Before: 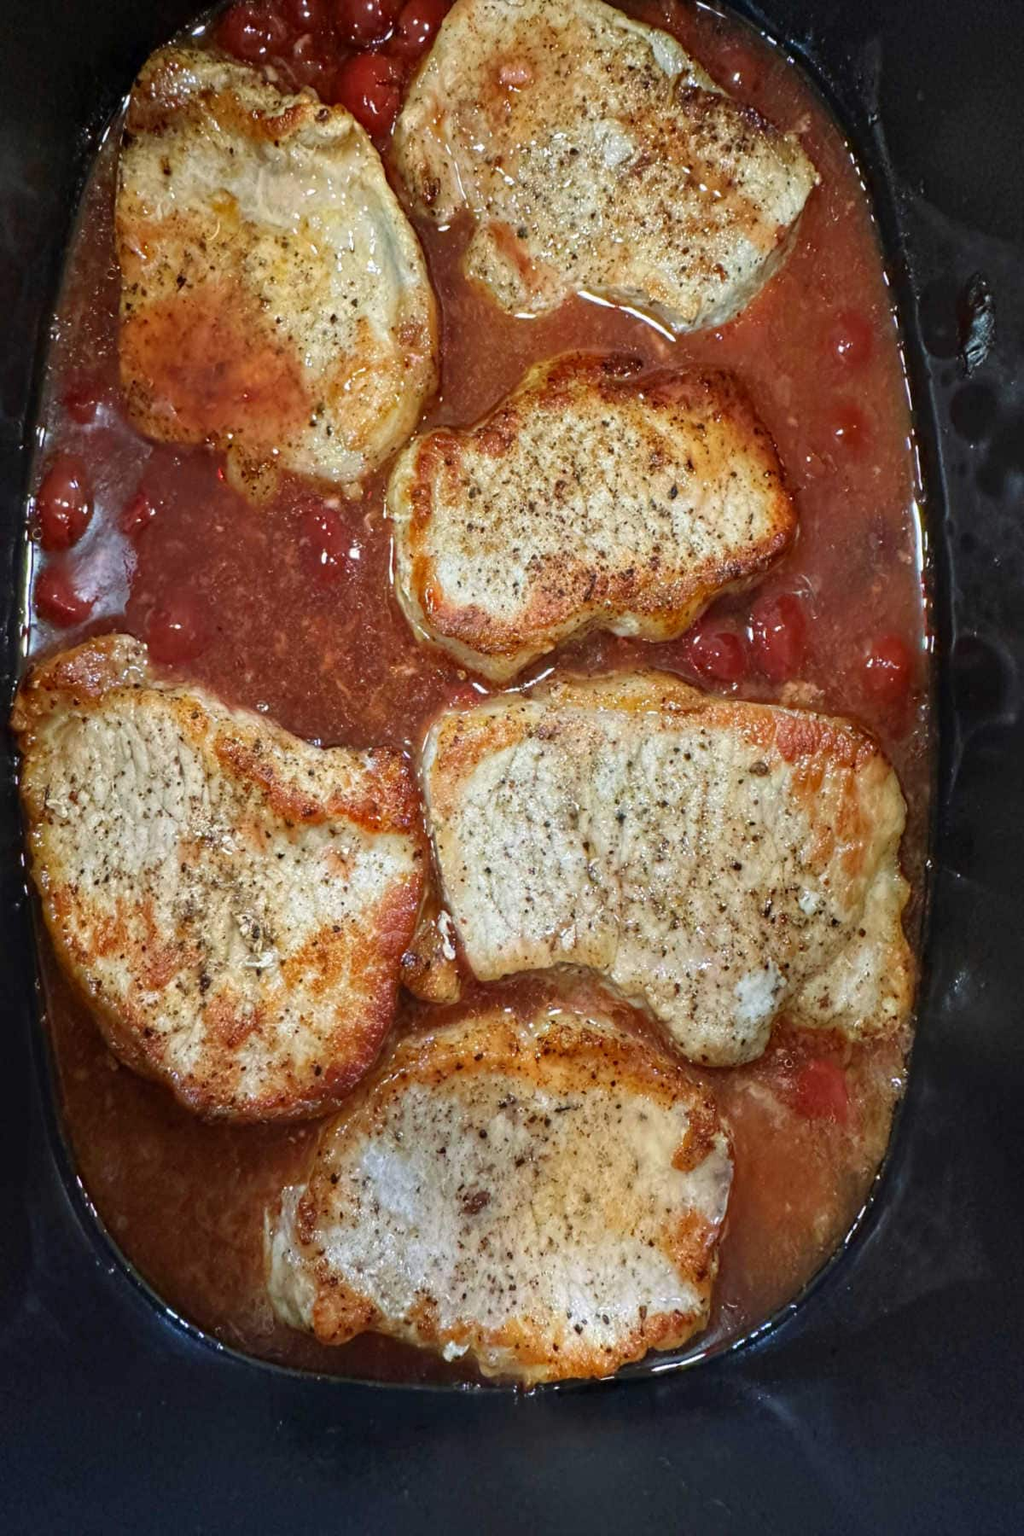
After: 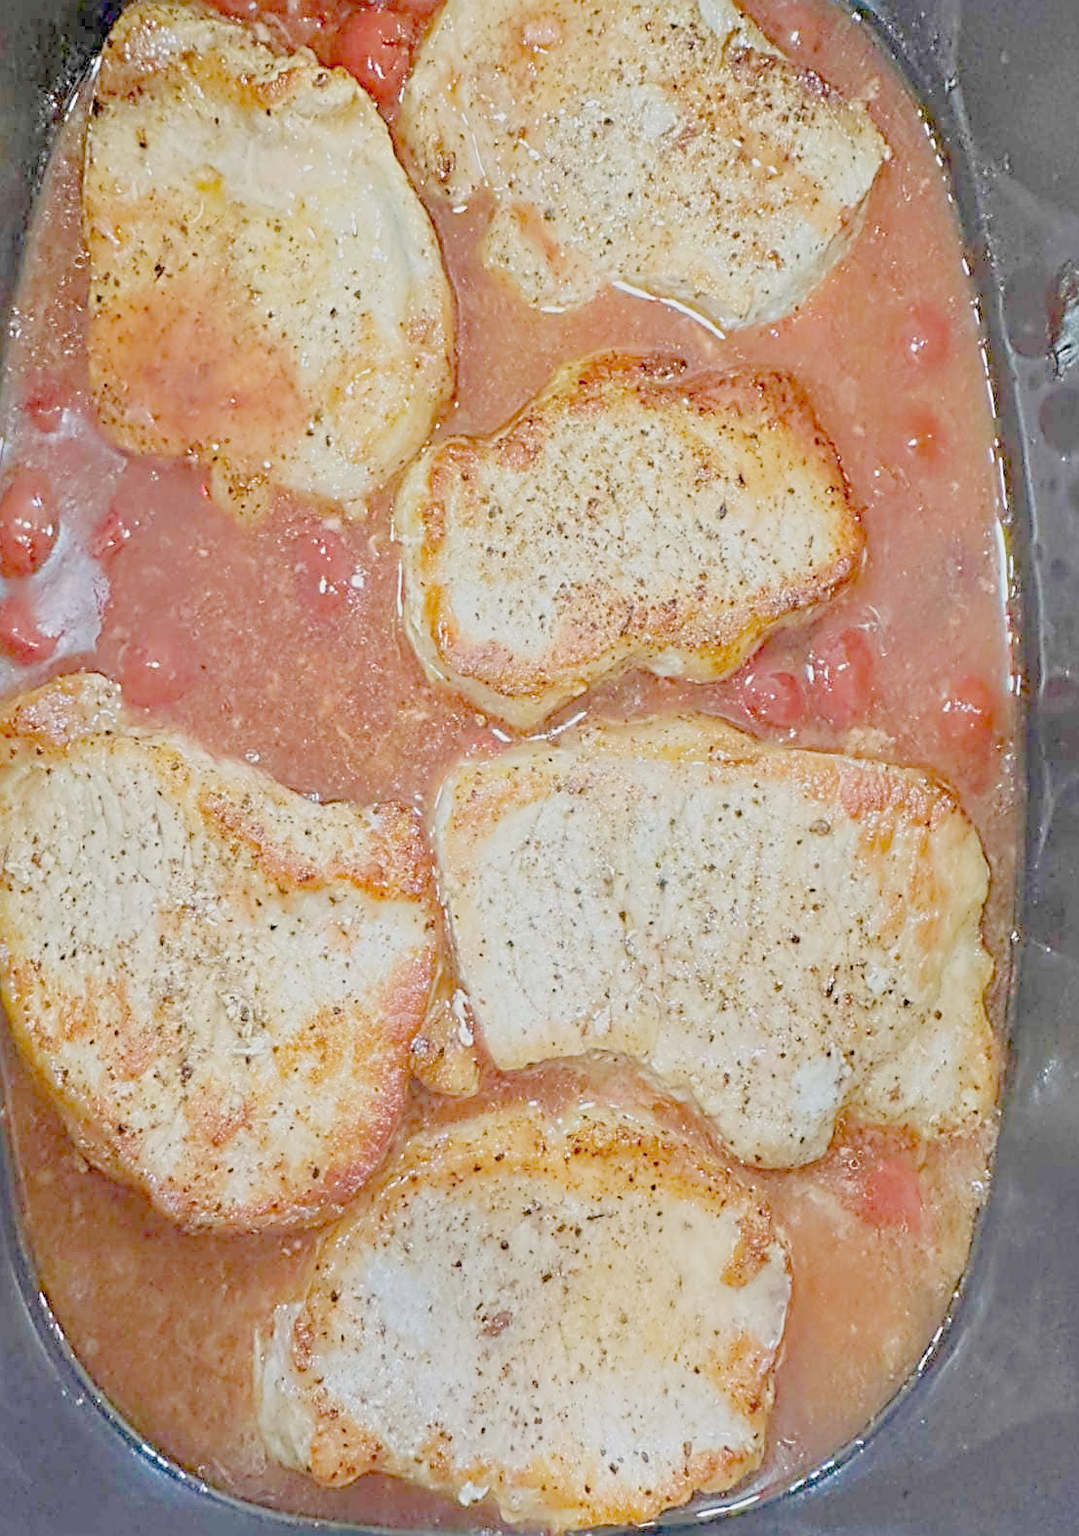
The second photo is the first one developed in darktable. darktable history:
crop: left 4.13%, top 3%, right 3.68%, bottom 9.53%
levels: levels [0, 0.467, 1]
sharpen: radius 3.56, amount 0.927, threshold 2
filmic rgb: hardness 4.17, contrast 0.84, color science v6 (2022)
